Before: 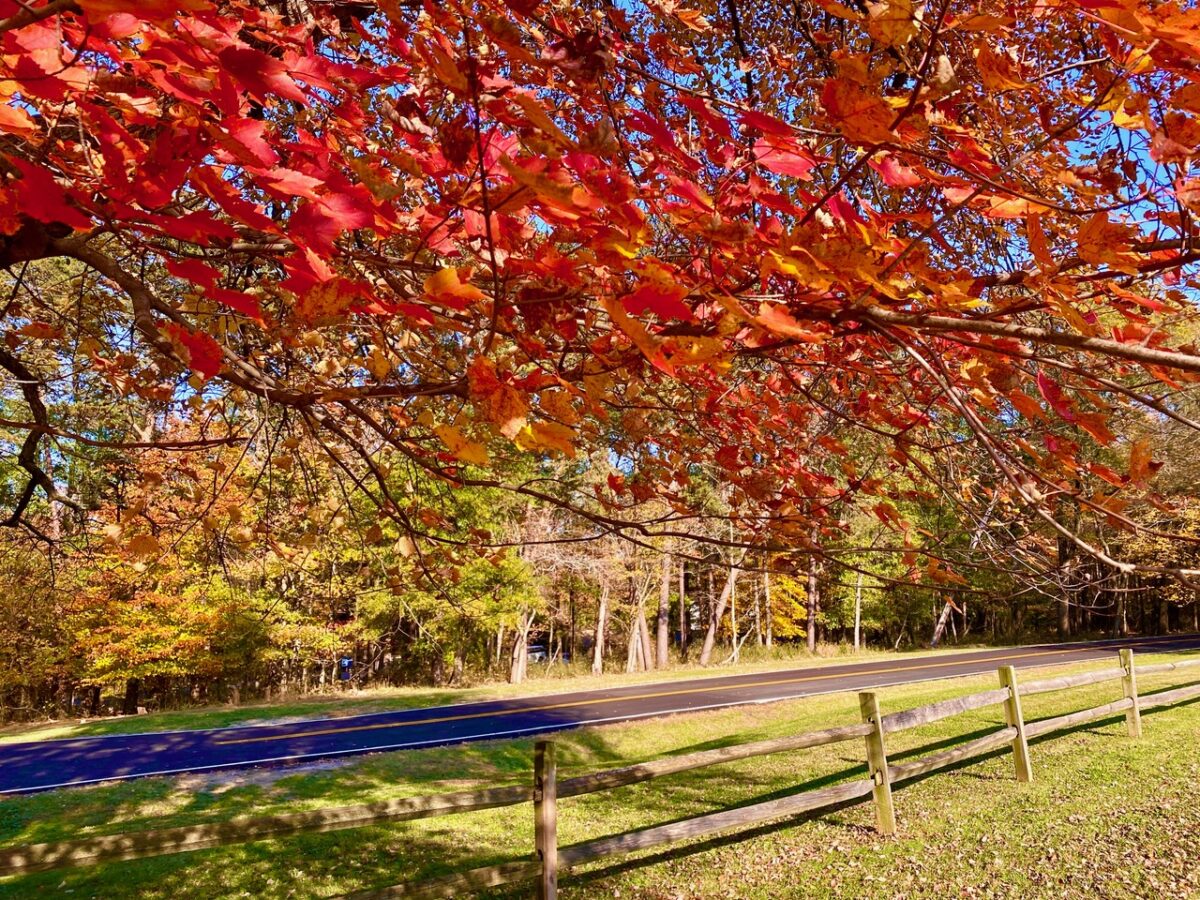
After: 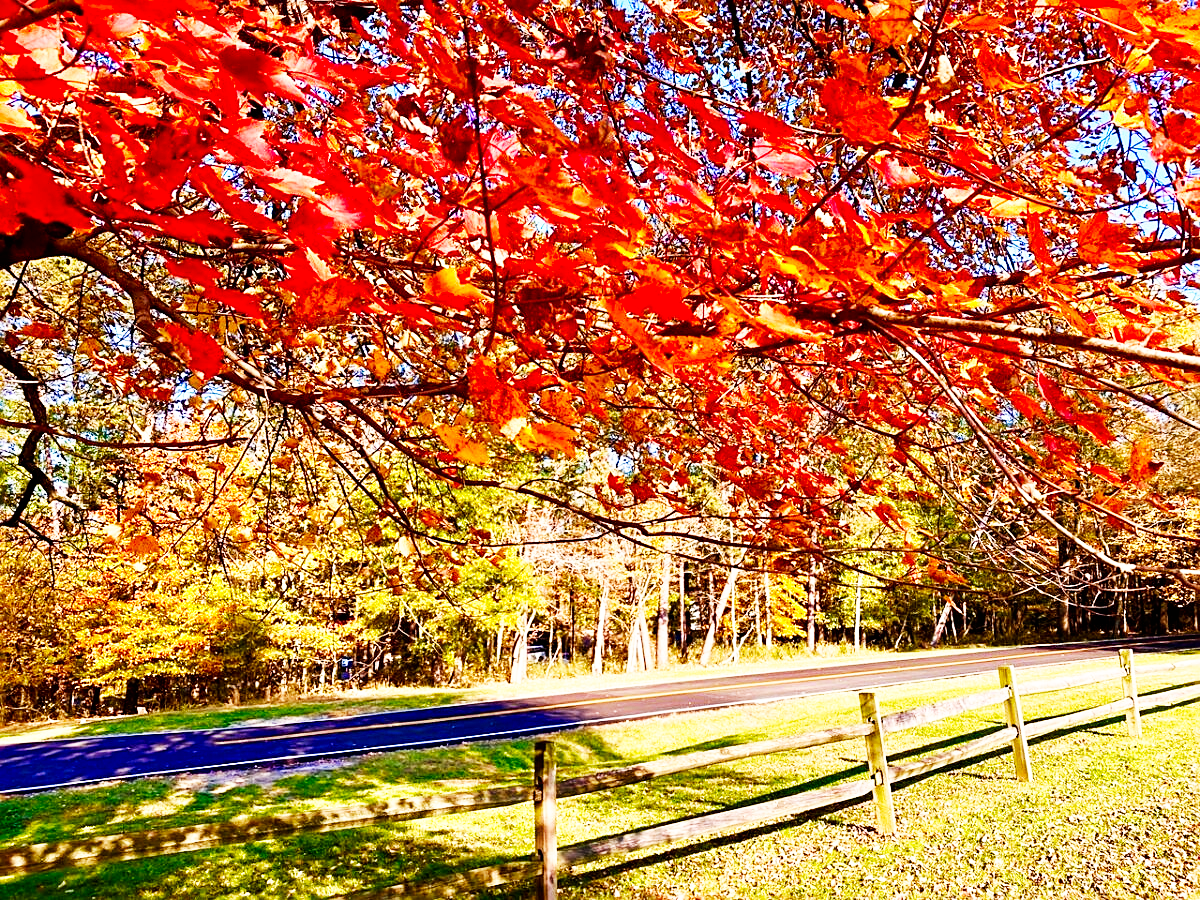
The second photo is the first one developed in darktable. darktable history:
base curve: curves: ch0 [(0, 0) (0.007, 0.004) (0.027, 0.03) (0.046, 0.07) (0.207, 0.54) (0.442, 0.872) (0.673, 0.972) (1, 1)], preserve colors none
sharpen: on, module defaults
